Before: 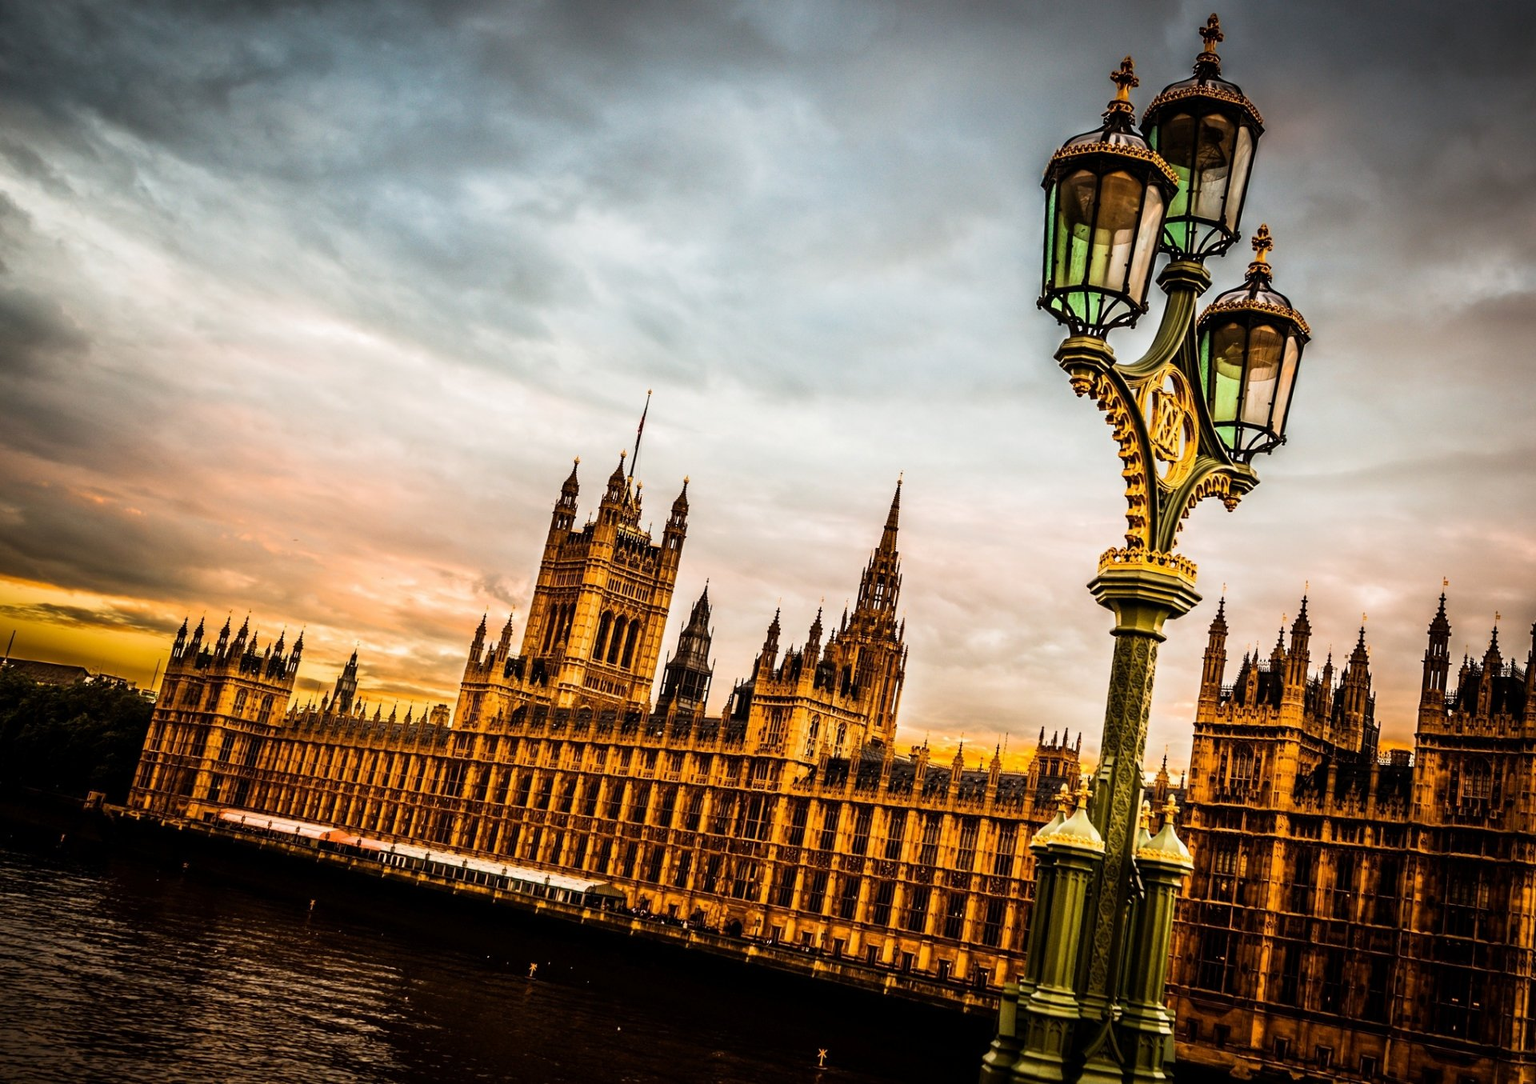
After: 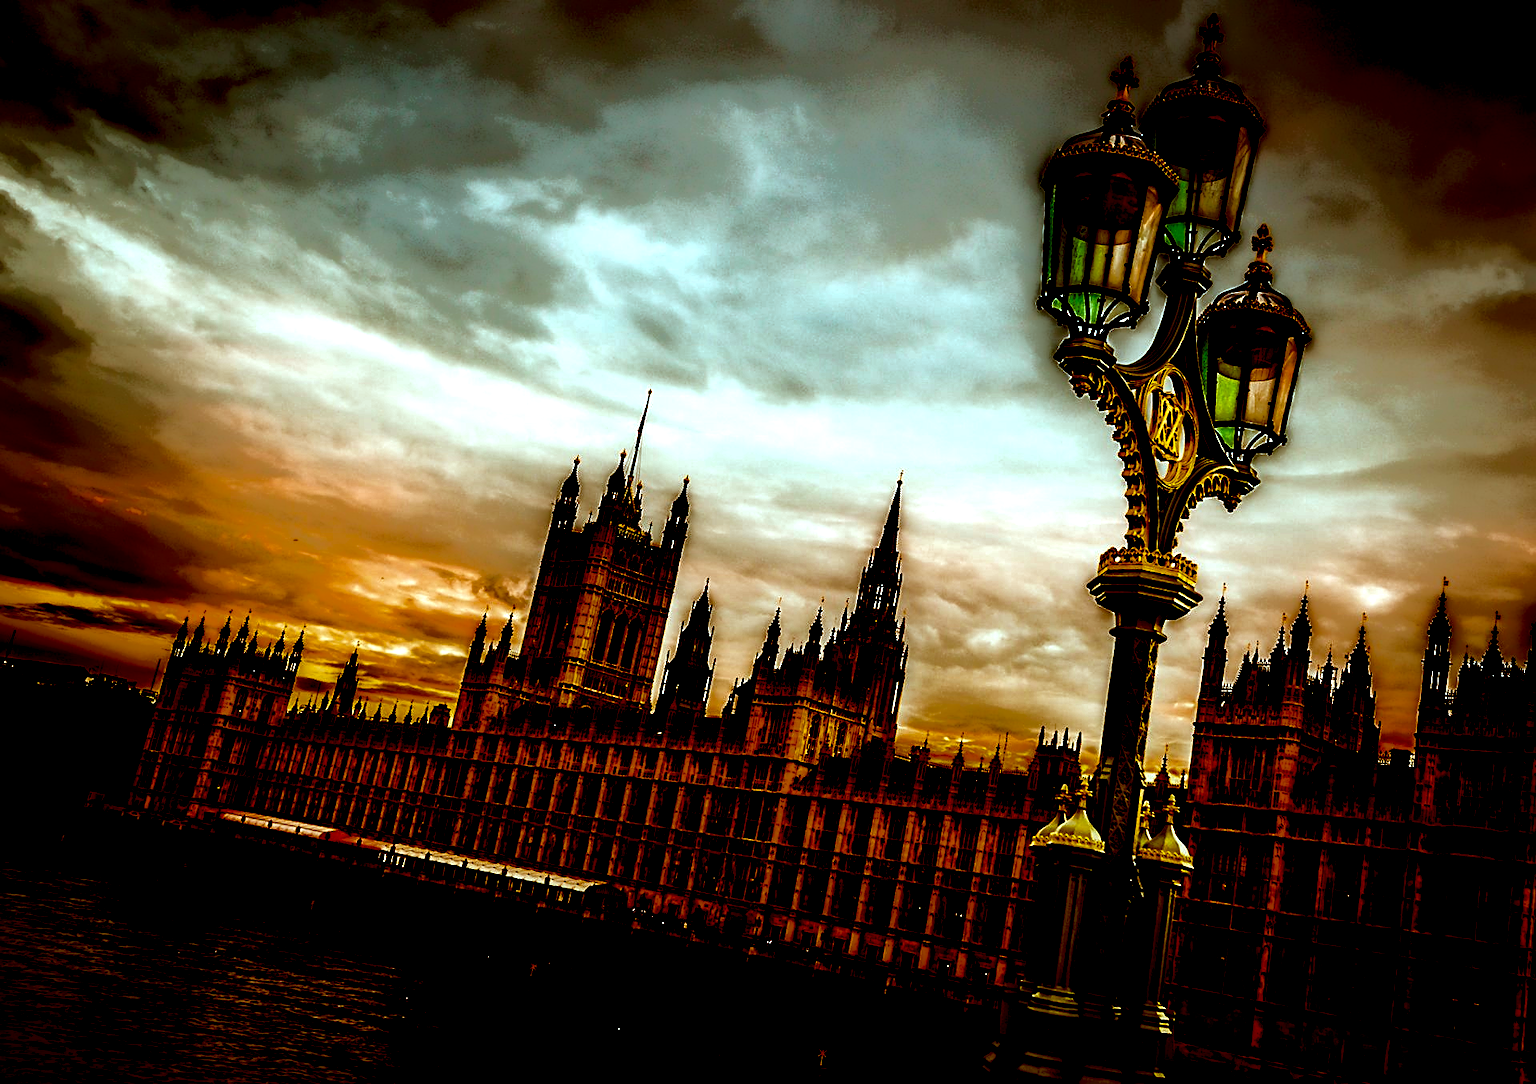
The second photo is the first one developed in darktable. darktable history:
sharpen: on, module defaults
color correction: highlights a* -14.95, highlights b* -16.12, shadows a* 10.12, shadows b* 29.74
local contrast: highlights 4%, shadows 233%, detail 164%, midtone range 0.008
color balance rgb: highlights gain › chroma 3.015%, highlights gain › hue 78.88°, perceptual saturation grading › global saturation 29.628%, perceptual brilliance grading › highlights 19.685%, perceptual brilliance grading › mid-tones 20.312%, perceptual brilliance grading › shadows -20.207%, global vibrance 25.371%
